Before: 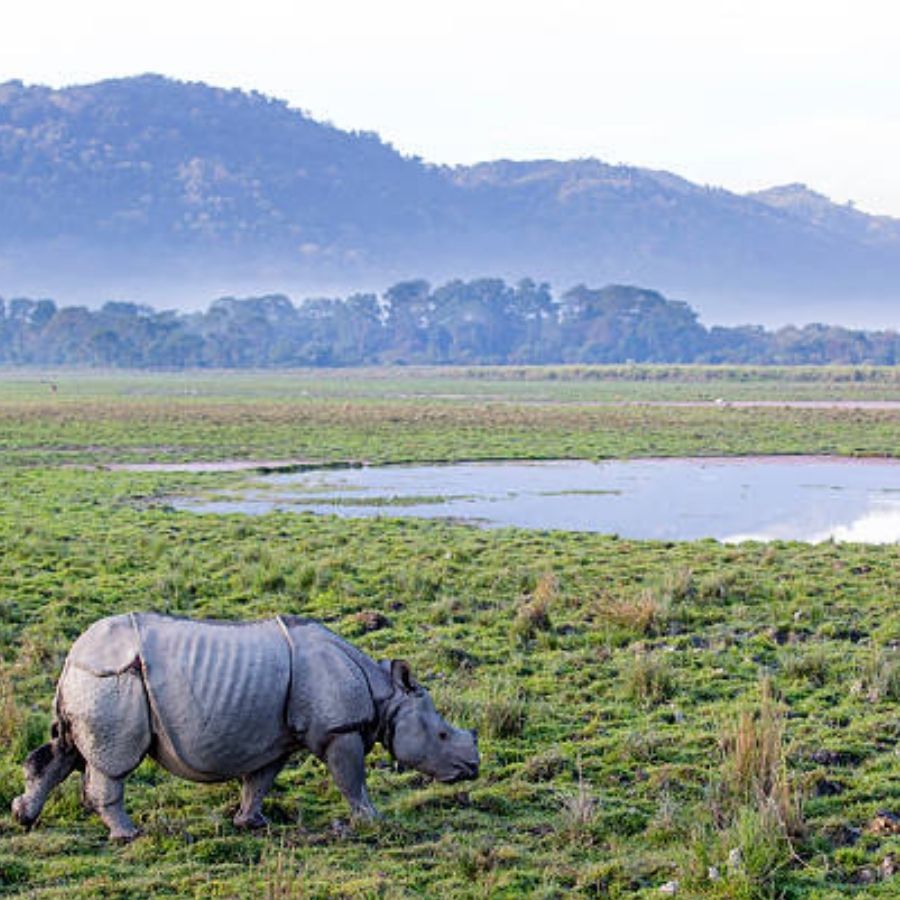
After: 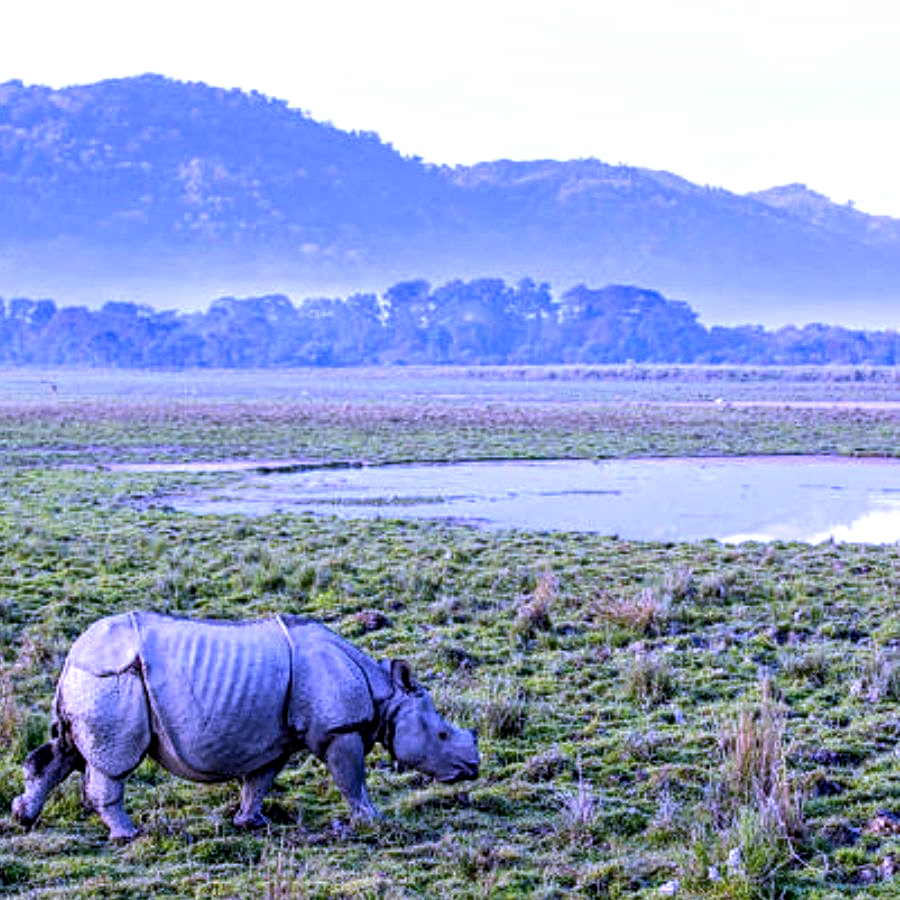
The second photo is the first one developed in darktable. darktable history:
contrast equalizer: octaves 7, y [[0.6 ×6], [0.55 ×6], [0 ×6], [0 ×6], [0 ×6]], mix 0.3
white balance: red 0.98, blue 1.61
local contrast: detail 130%
